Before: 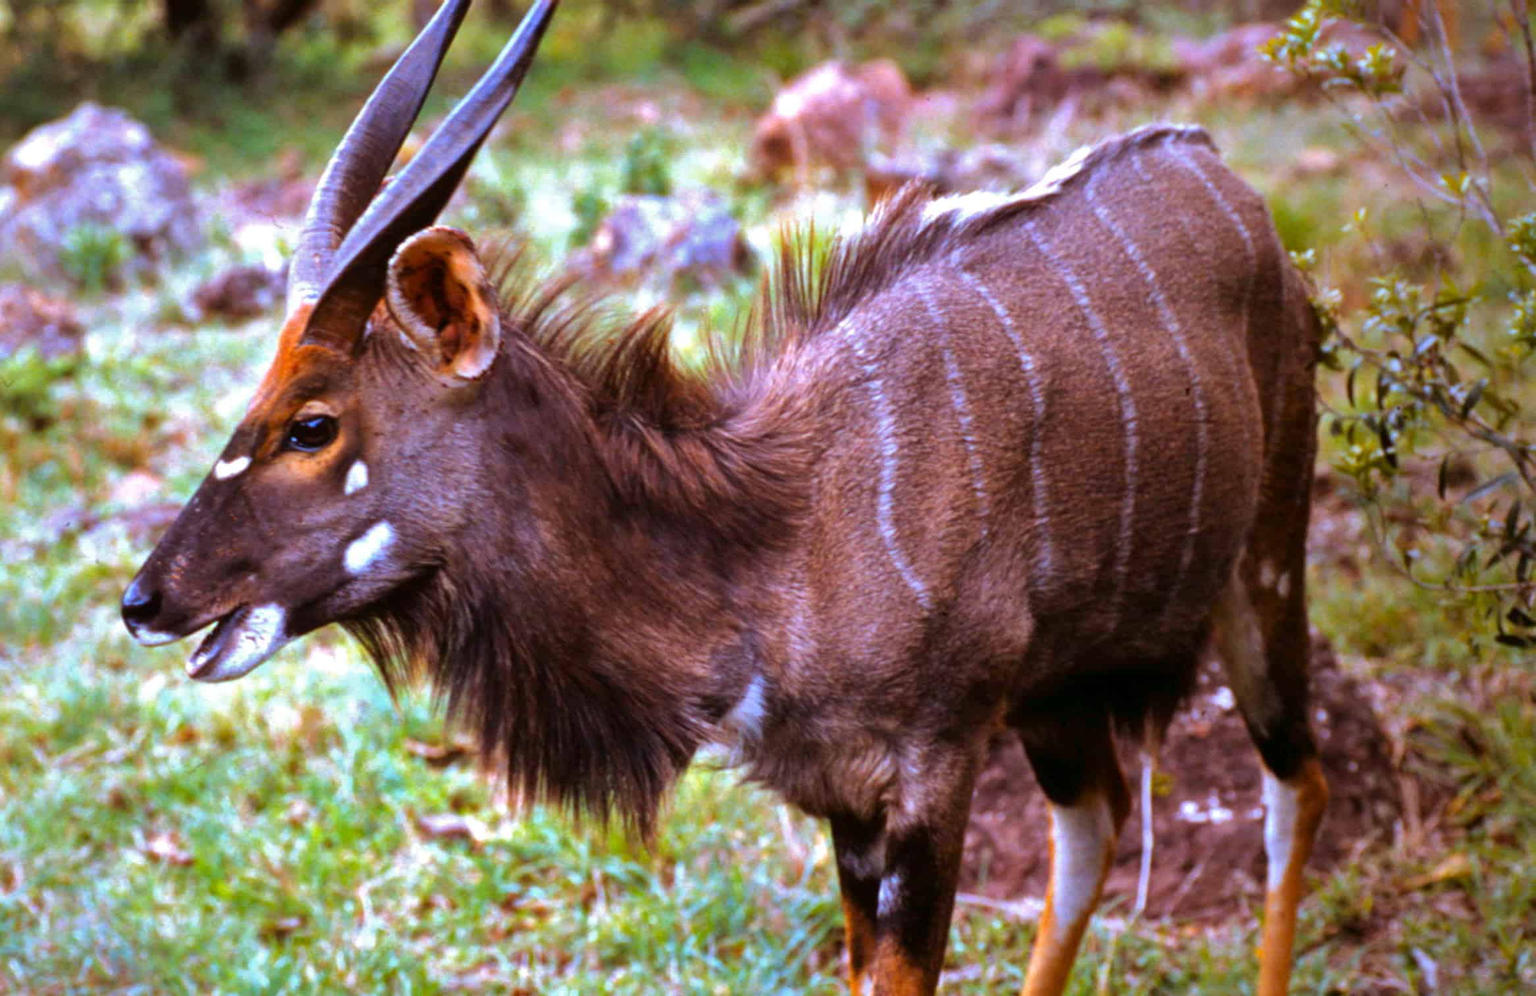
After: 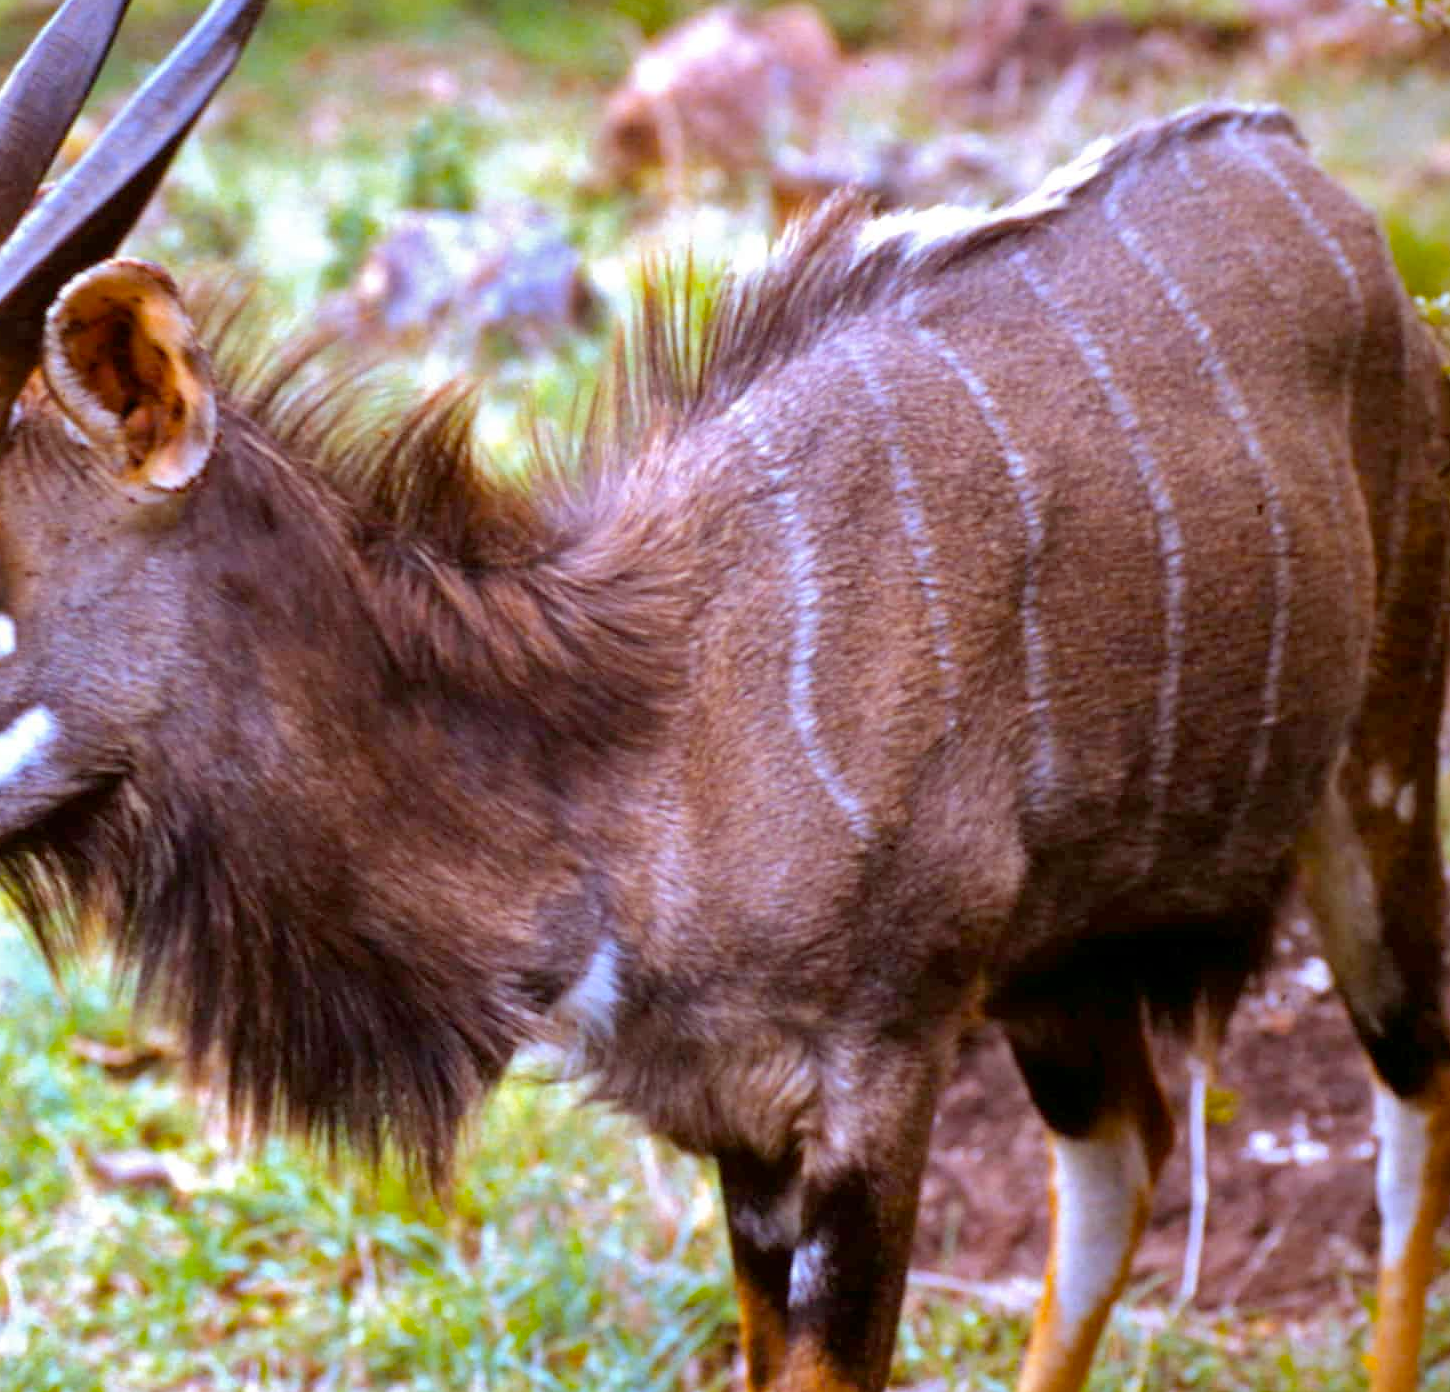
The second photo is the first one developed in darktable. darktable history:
crop and rotate: left 23.318%, top 5.623%, right 14.497%, bottom 2.269%
base curve: curves: ch0 [(0, 0) (0.297, 0.298) (1, 1)], preserve colors none
sharpen: radius 1.019, threshold 1.077
